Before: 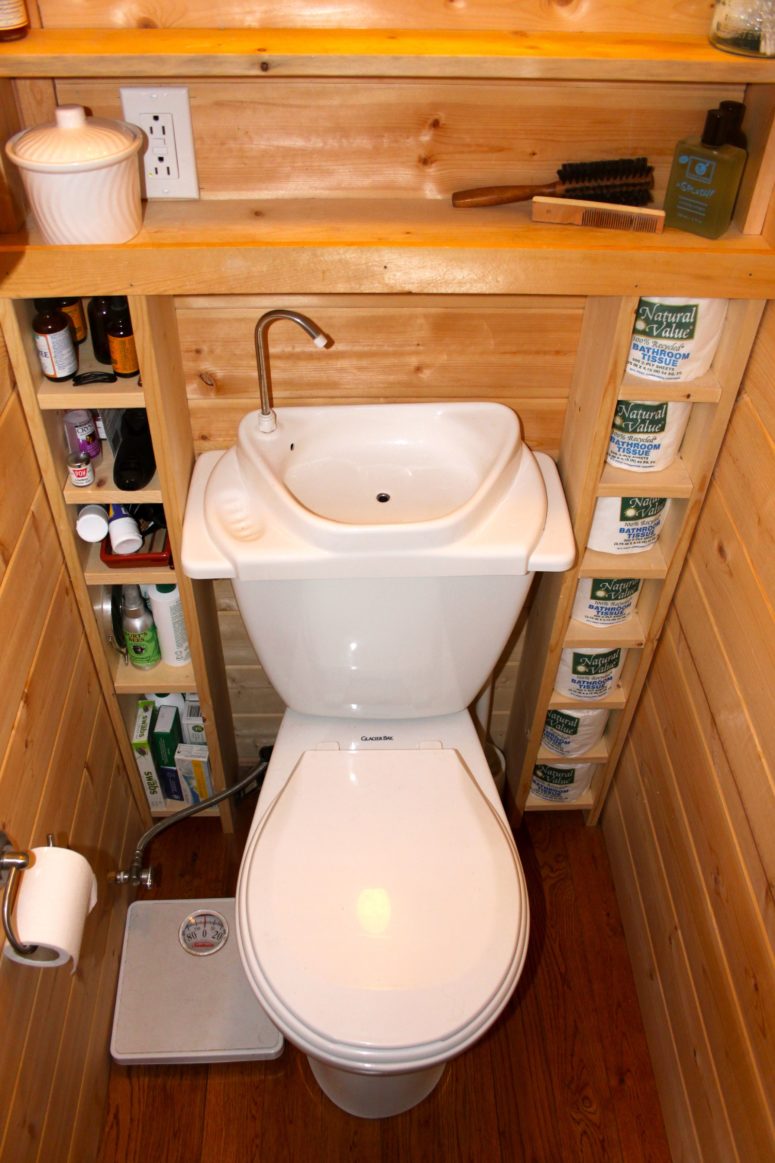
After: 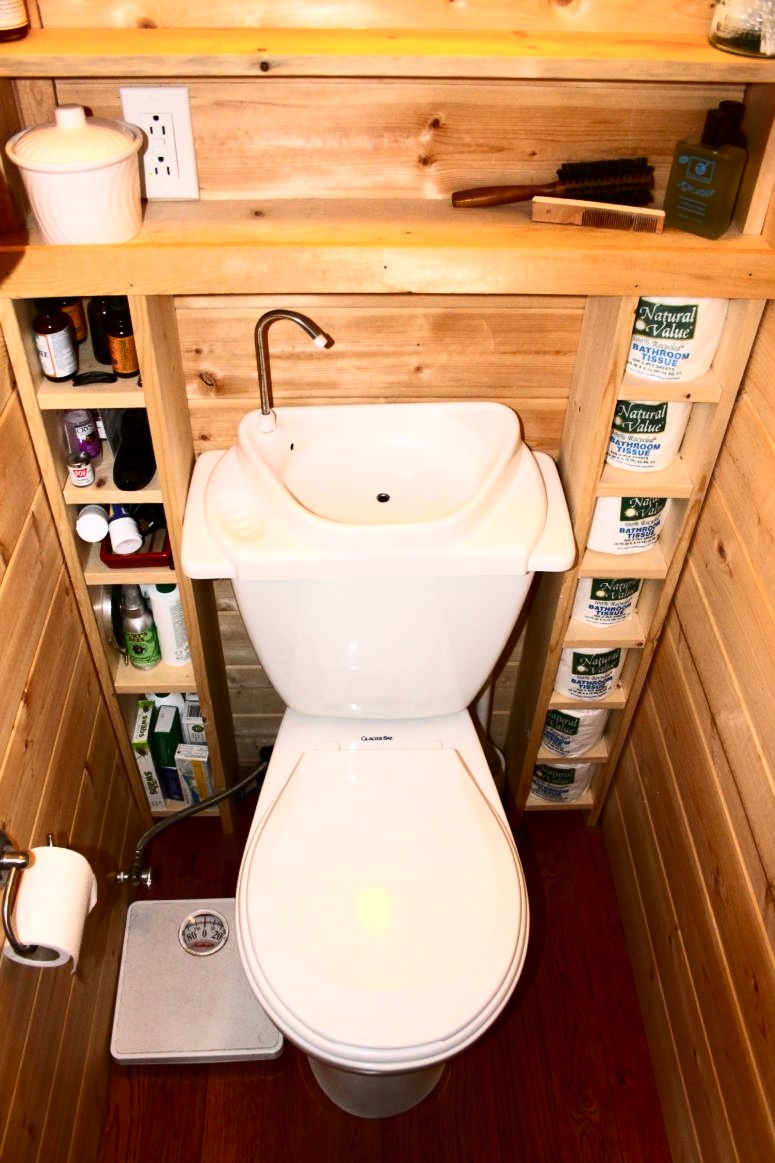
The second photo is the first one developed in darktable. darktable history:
contrast brightness saturation: contrast 0.39, brightness 0.1
exposure: black level correction 0.001, compensate highlight preservation false
